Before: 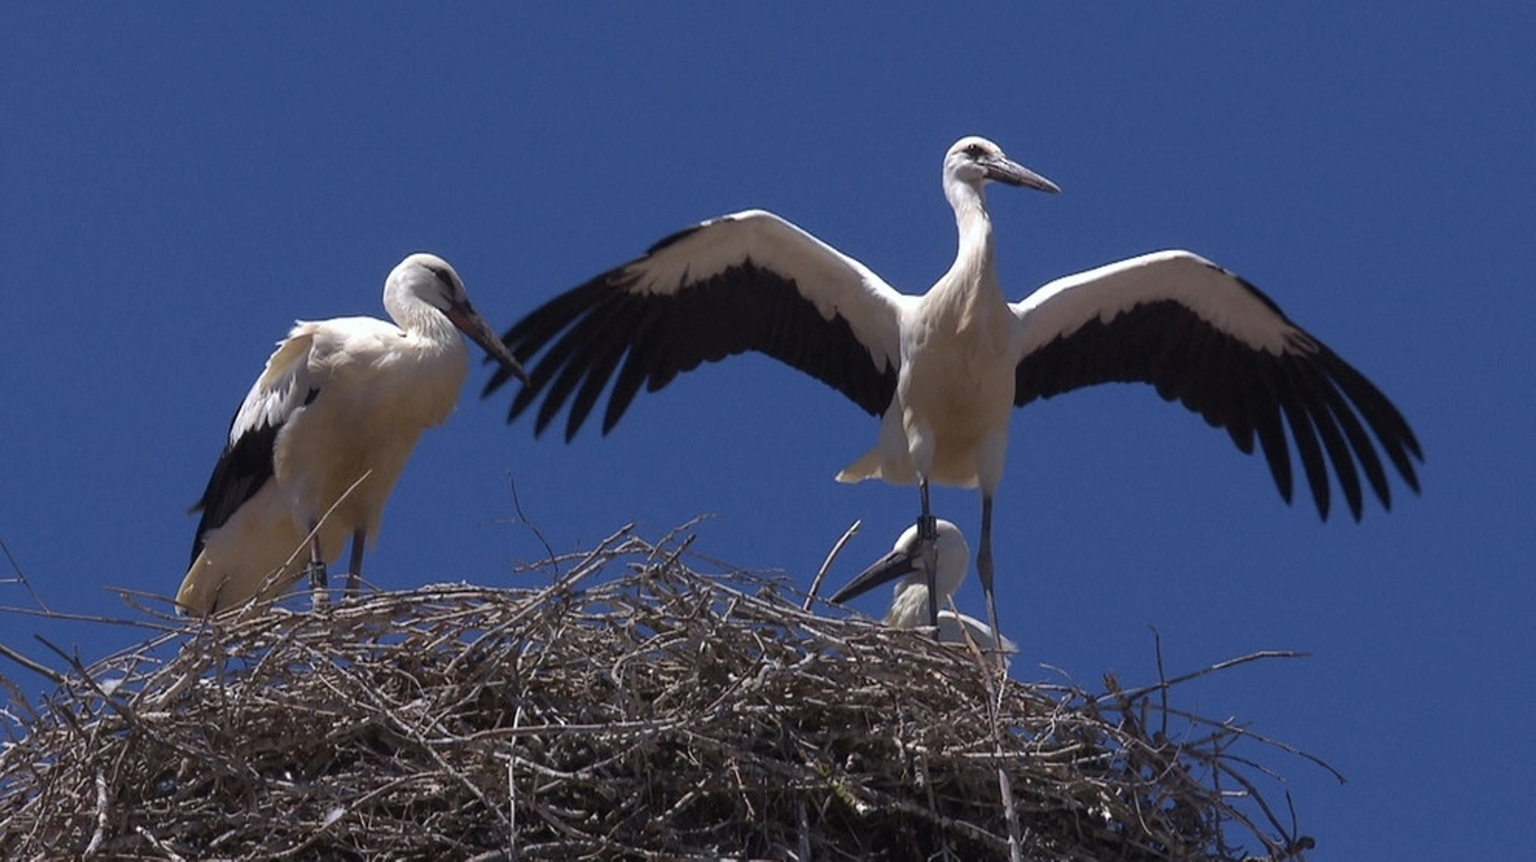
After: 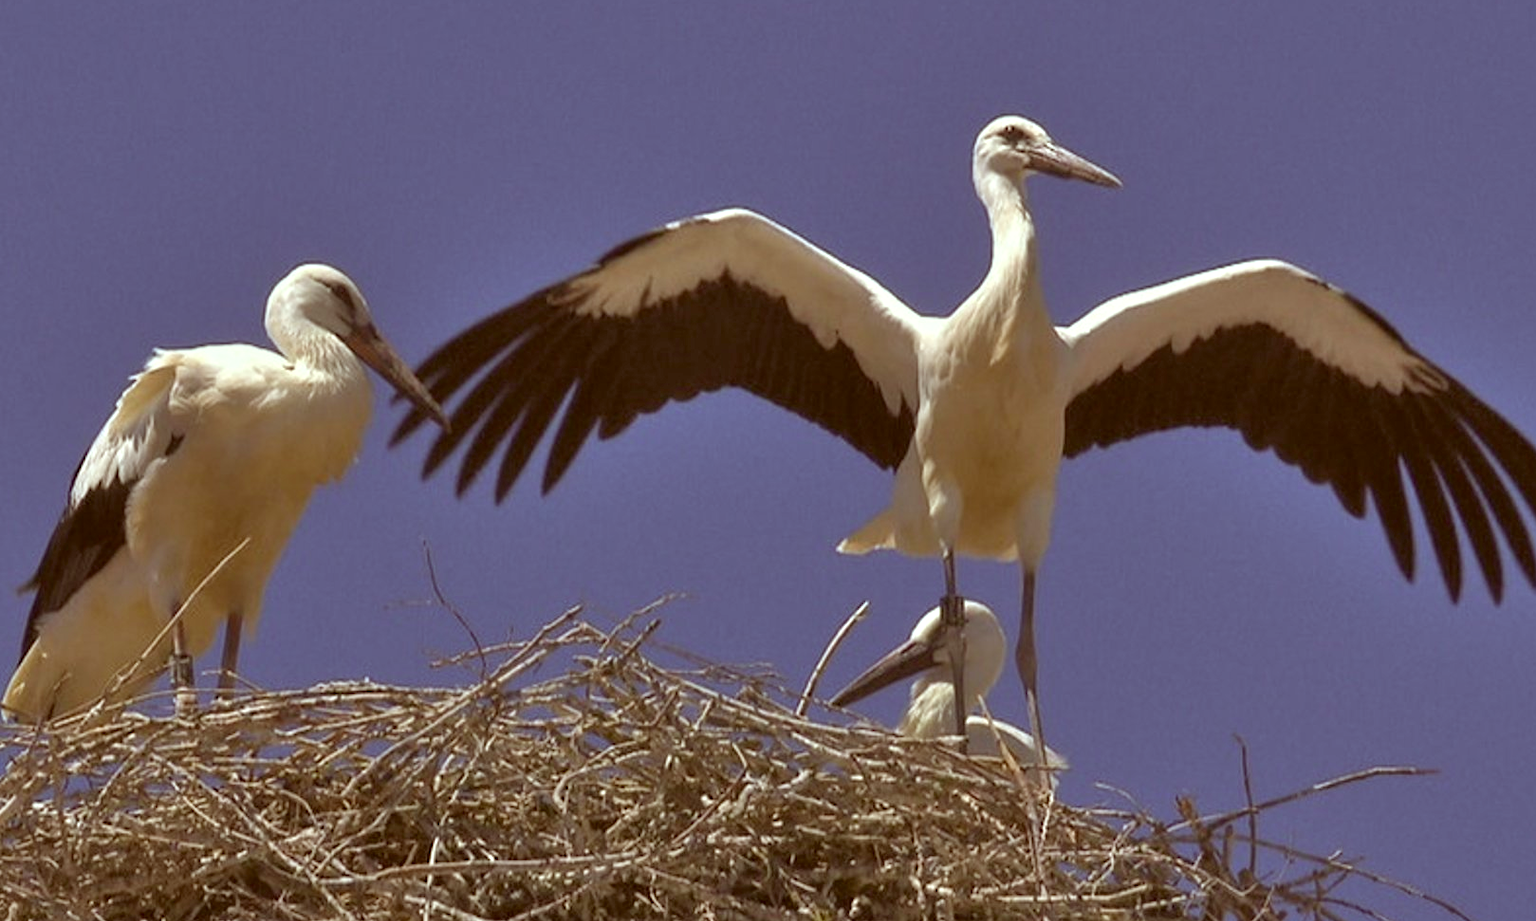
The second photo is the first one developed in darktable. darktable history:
shadows and highlights: shadows 49.47, highlights -41.46, soften with gaussian
tone equalizer: -8 EV 0.974 EV, -7 EV 1.02 EV, -6 EV 1.02 EV, -5 EV 1.03 EV, -4 EV 1.04 EV, -3 EV 0.749 EV, -2 EV 0.509 EV, -1 EV 0.251 EV
crop: left 11.342%, top 5.266%, right 9.566%, bottom 10.29%
color correction: highlights a* -6.21, highlights b* 9.47, shadows a* 10.64, shadows b* 23.45
